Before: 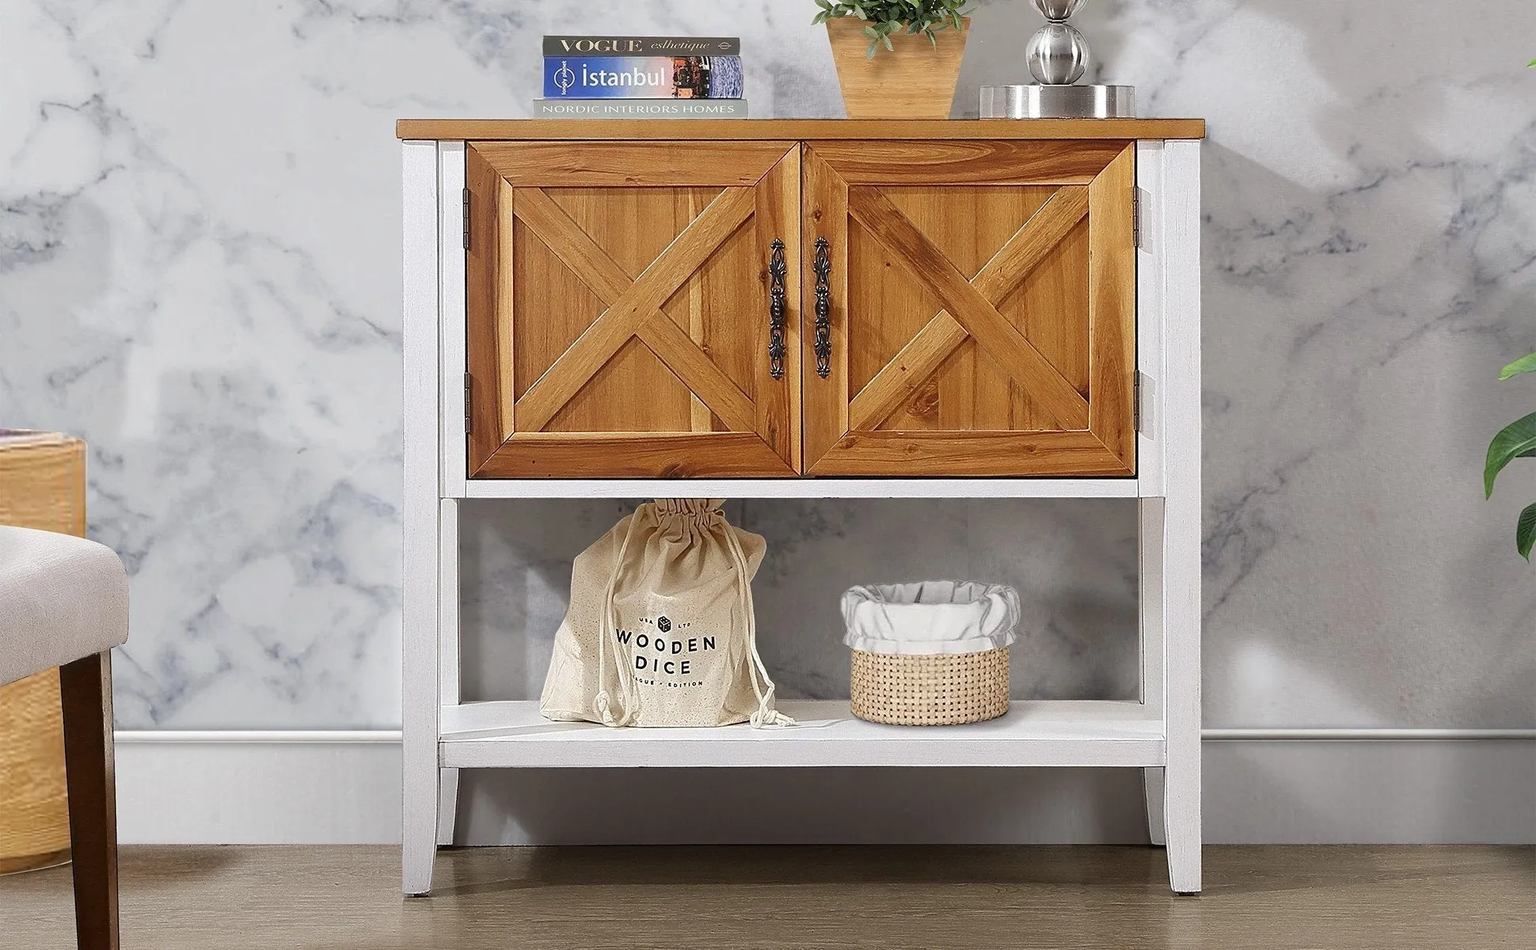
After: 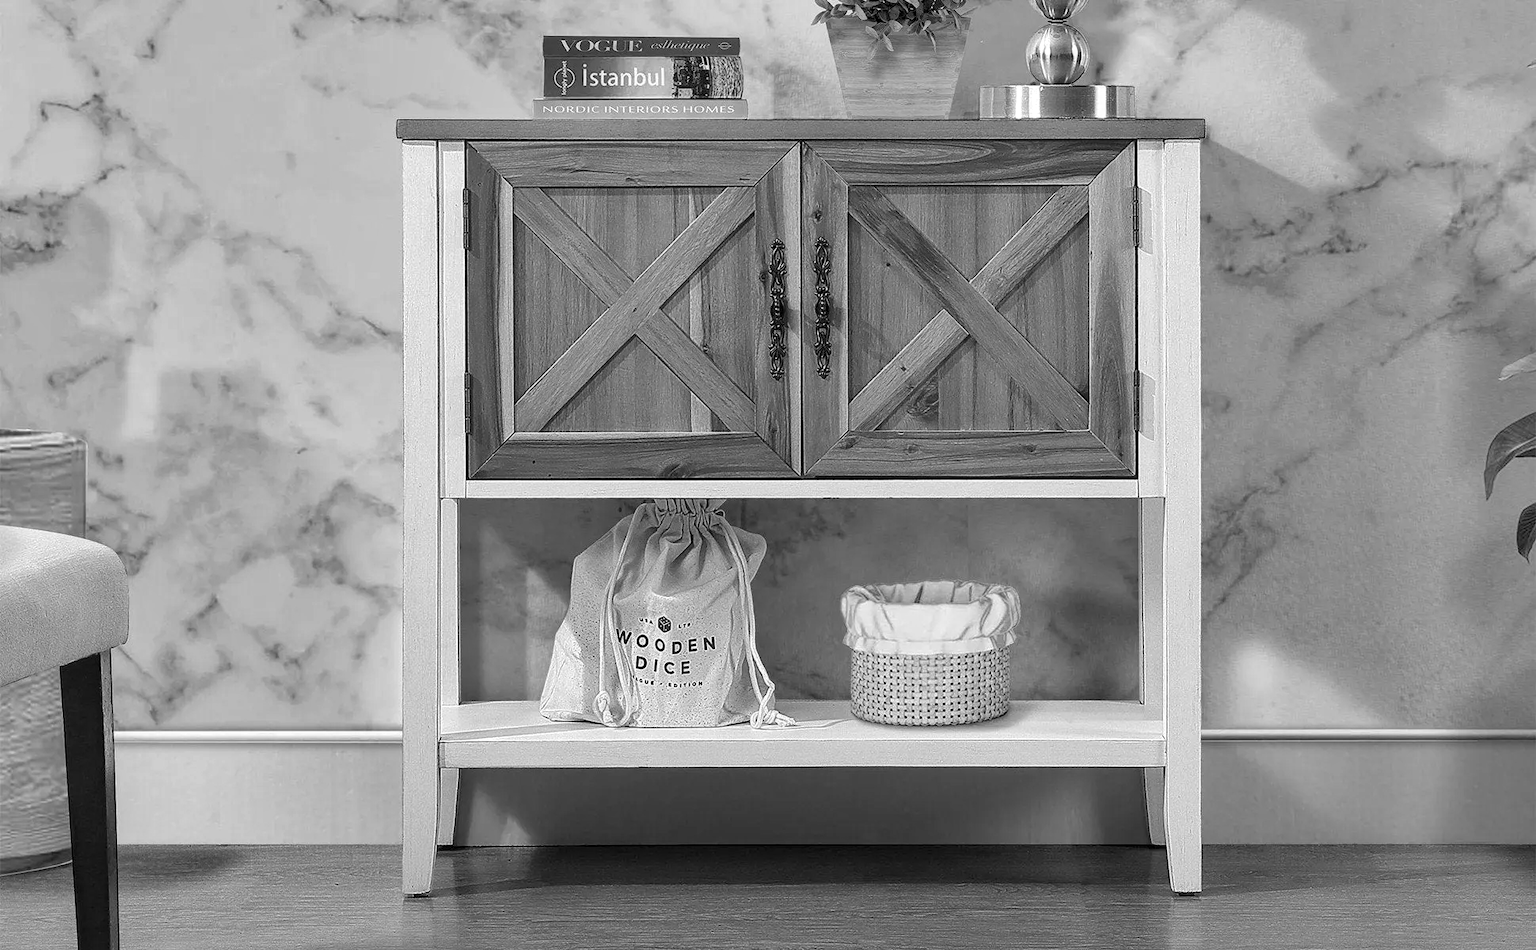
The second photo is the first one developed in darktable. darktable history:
local contrast: on, module defaults
white balance: red 0.926, green 1.003, blue 1.133
shadows and highlights: soften with gaussian
rgb curve: mode RGB, independent channels
monochrome: on, module defaults
